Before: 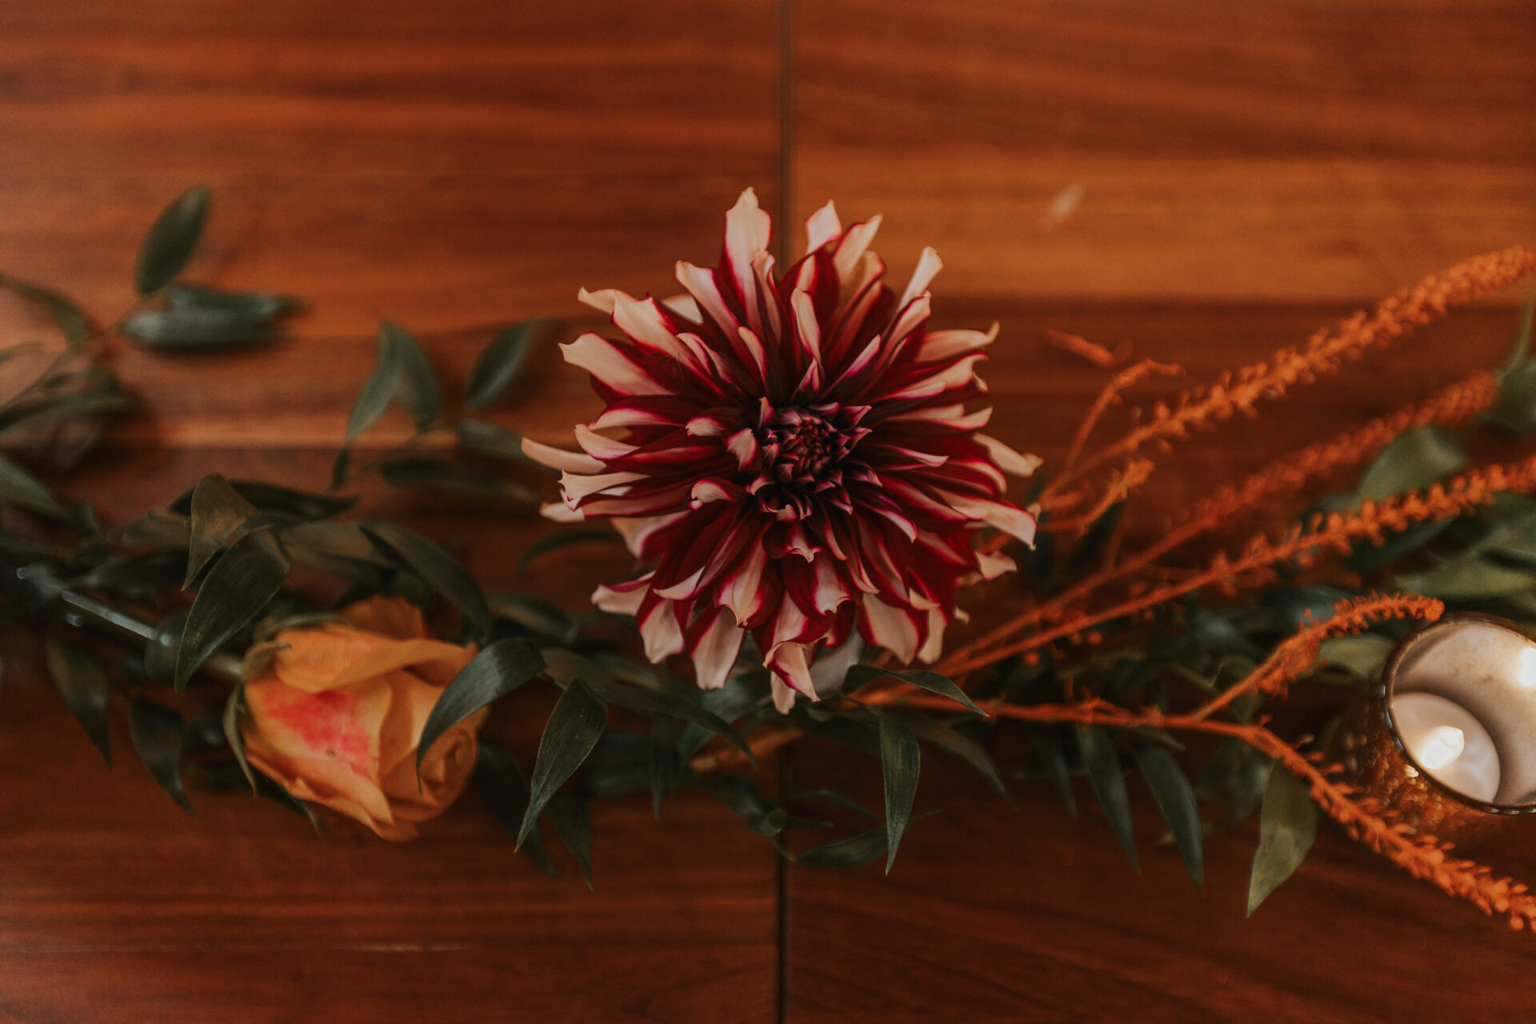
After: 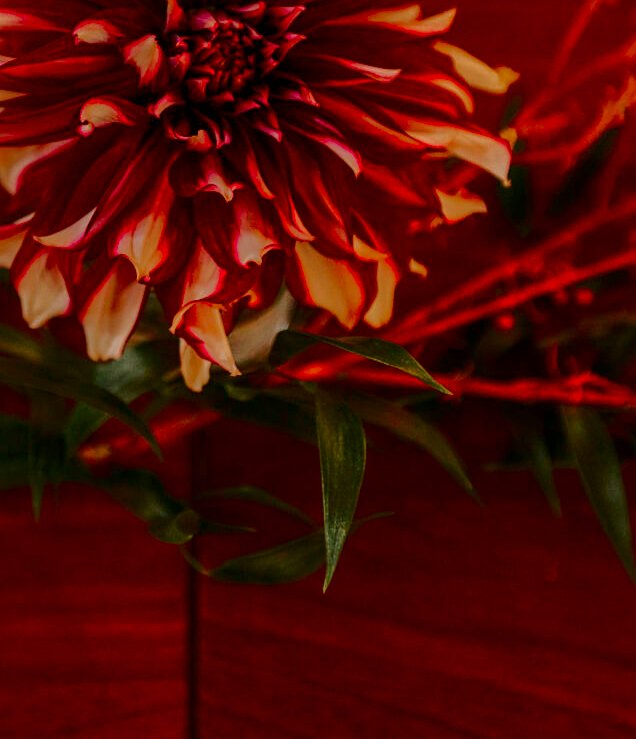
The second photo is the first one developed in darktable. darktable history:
color correction: highlights a* 1.39, highlights b* 17.83
local contrast: highlights 100%, shadows 100%, detail 120%, midtone range 0.2
crop: left 40.878%, top 39.176%, right 25.993%, bottom 3.081%
sharpen: amount 0.2
contrast brightness saturation: contrast 0.19, brightness -0.11, saturation 0.21
shadows and highlights: on, module defaults
white balance: red 0.984, blue 1.059
color balance rgb: perceptual saturation grading › global saturation 30%, global vibrance 20%
